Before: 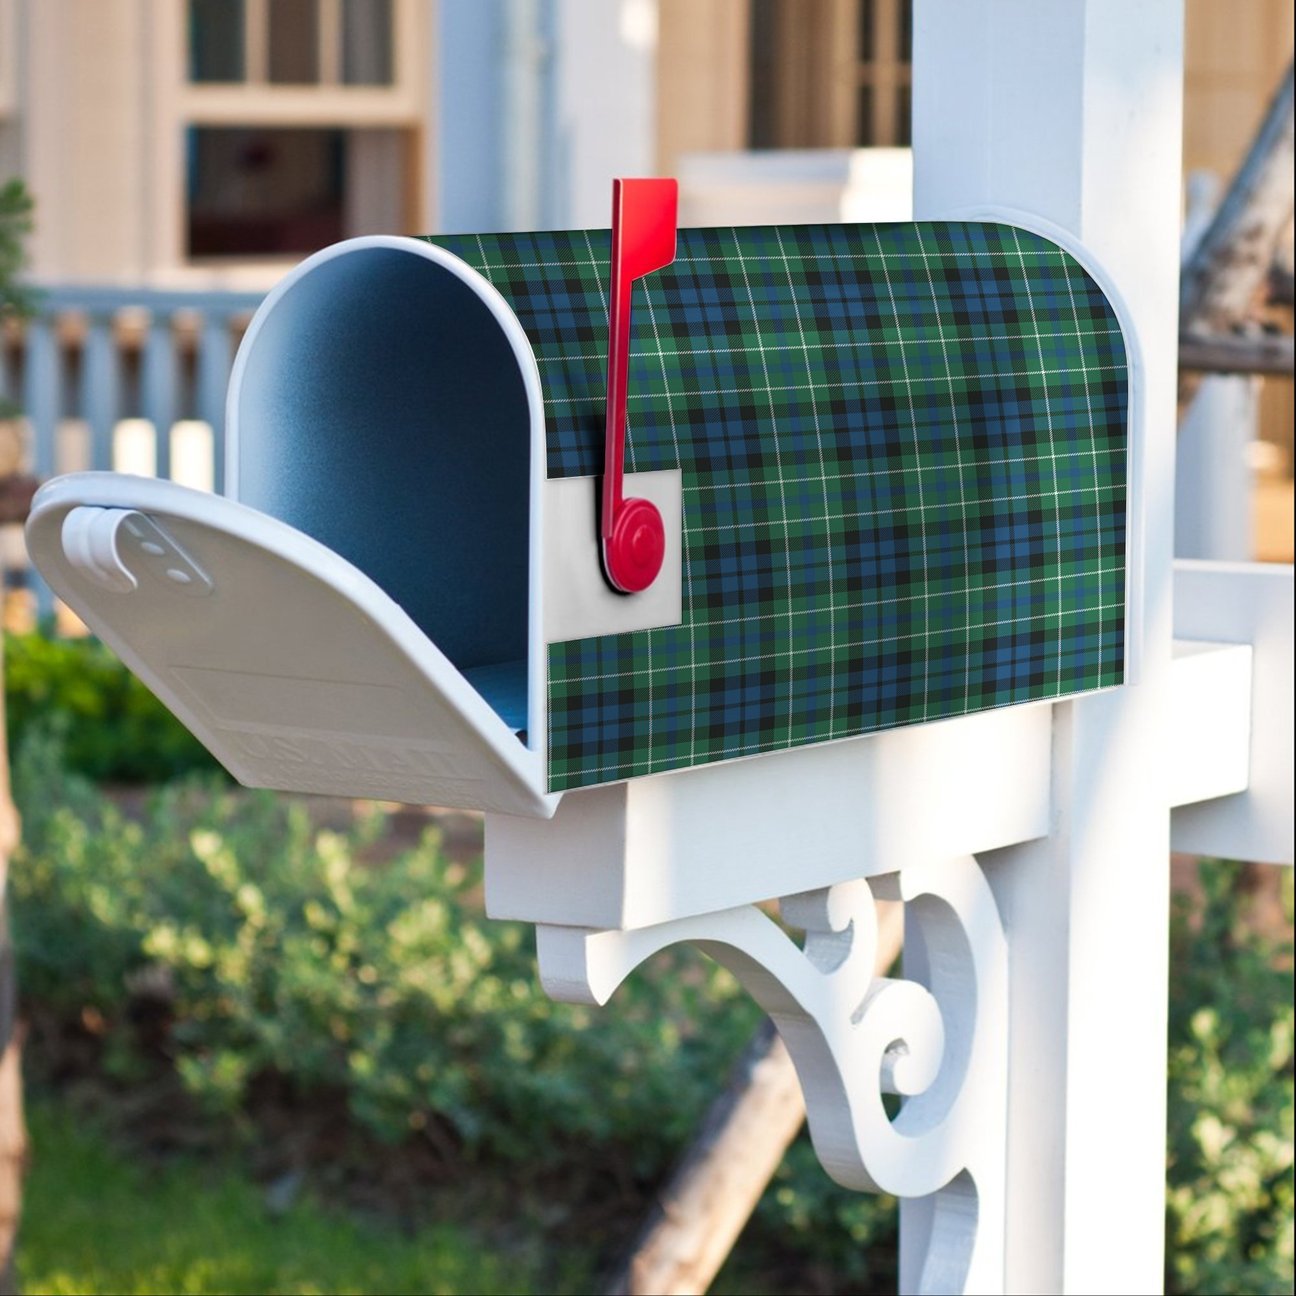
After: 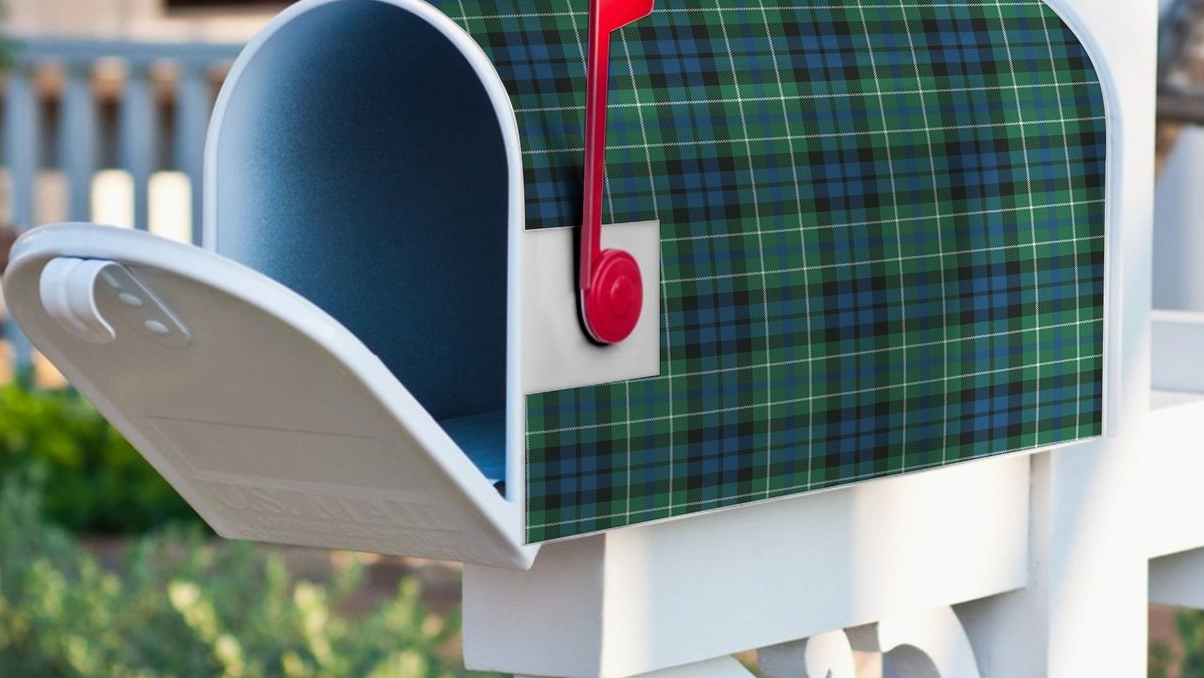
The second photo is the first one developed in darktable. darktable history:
crop: left 1.744%, top 19.225%, right 5.069%, bottom 28.357%
exposure: exposure -0.064 EV, compensate highlight preservation false
